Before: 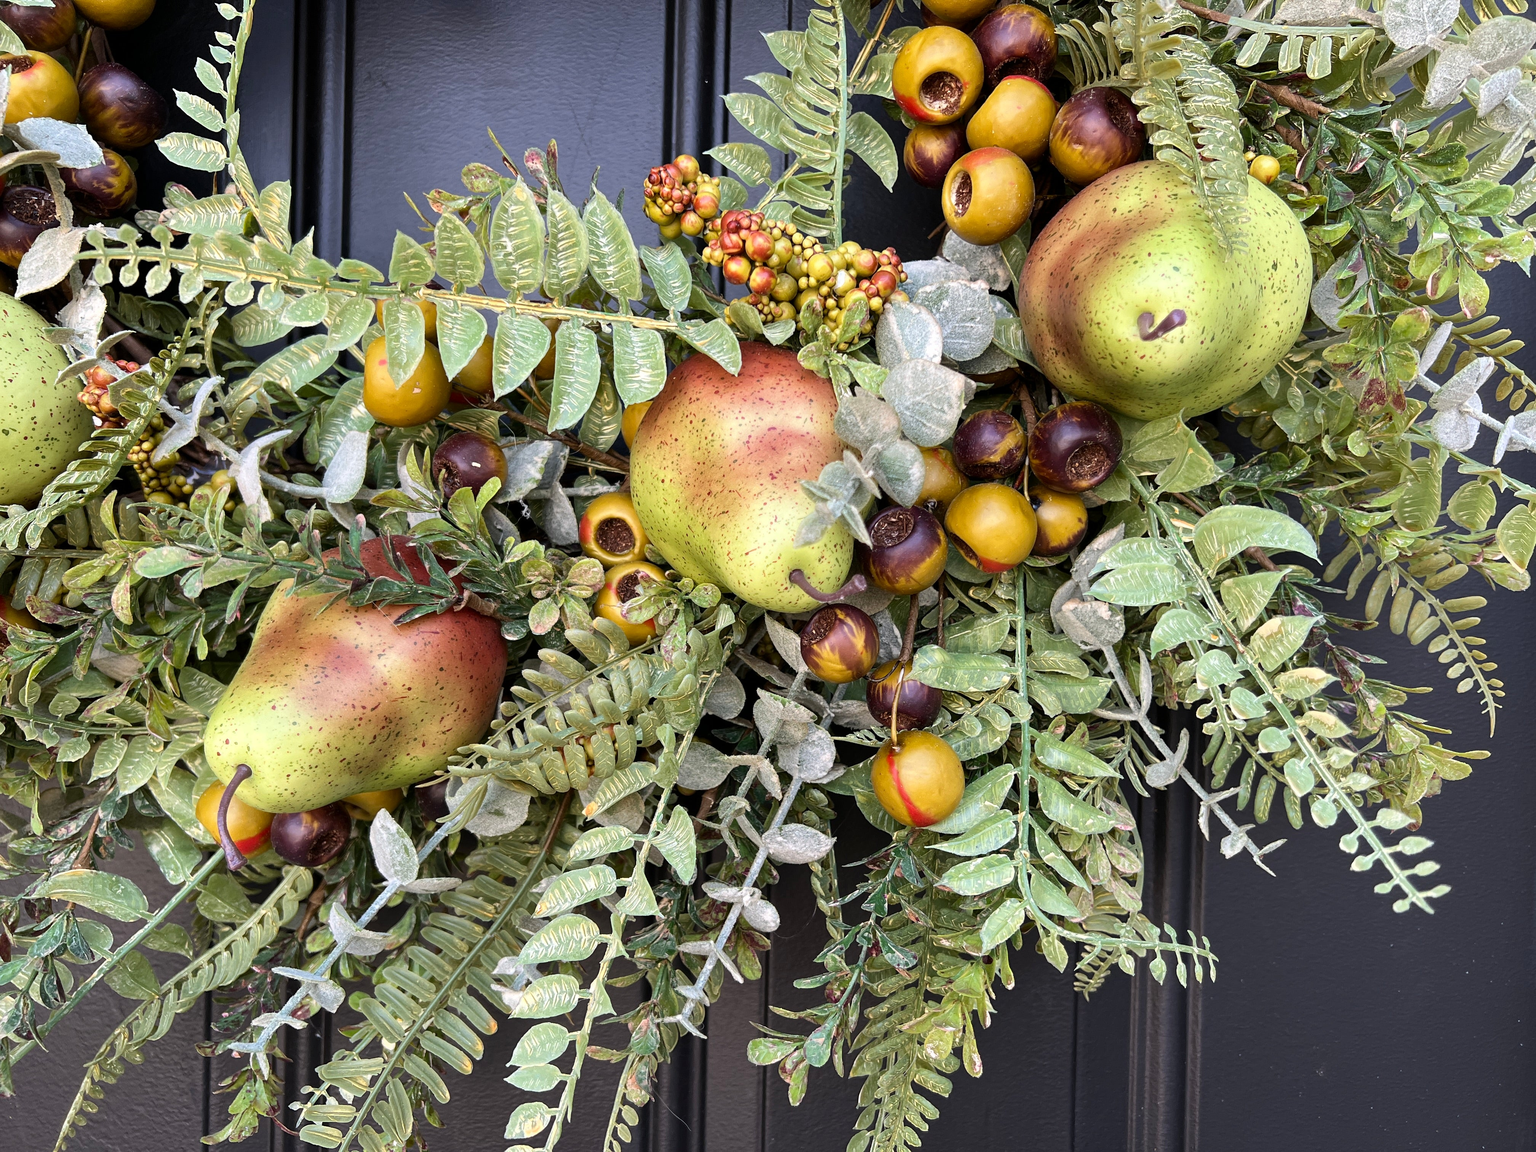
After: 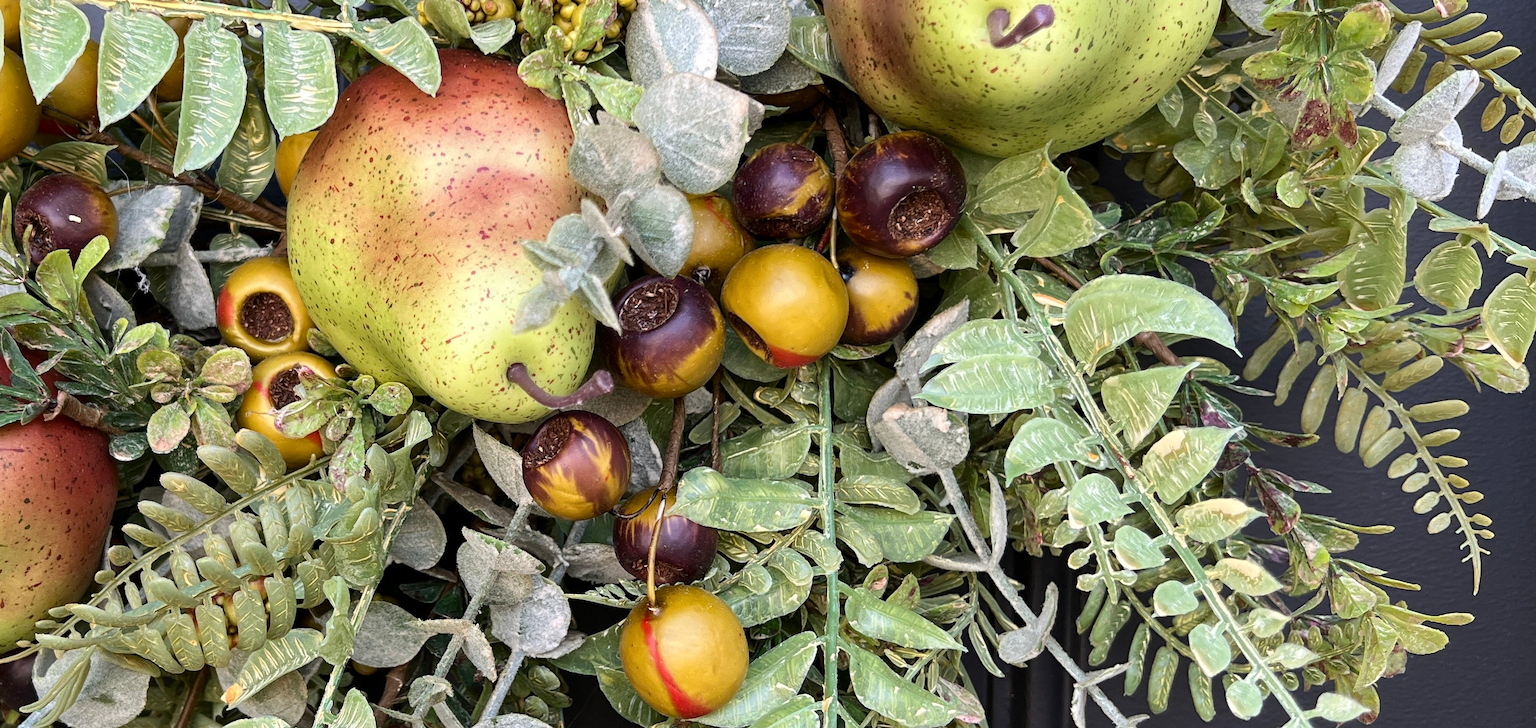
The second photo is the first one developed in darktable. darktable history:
contrast brightness saturation: contrast 0.072
crop and rotate: left 27.499%, top 26.603%, bottom 27.556%
